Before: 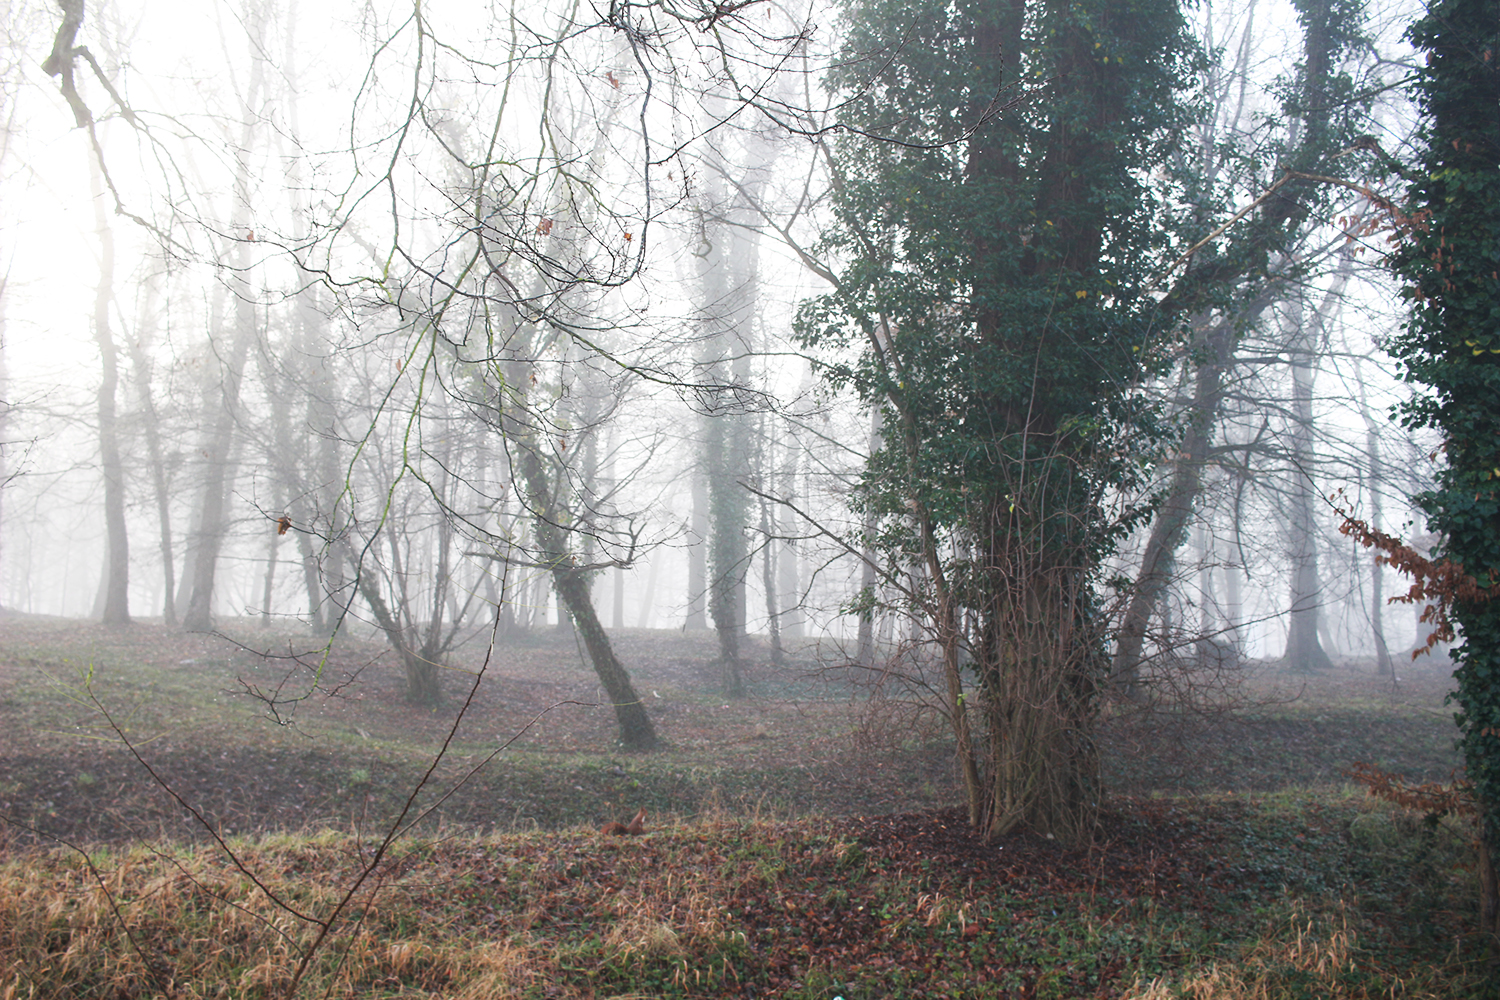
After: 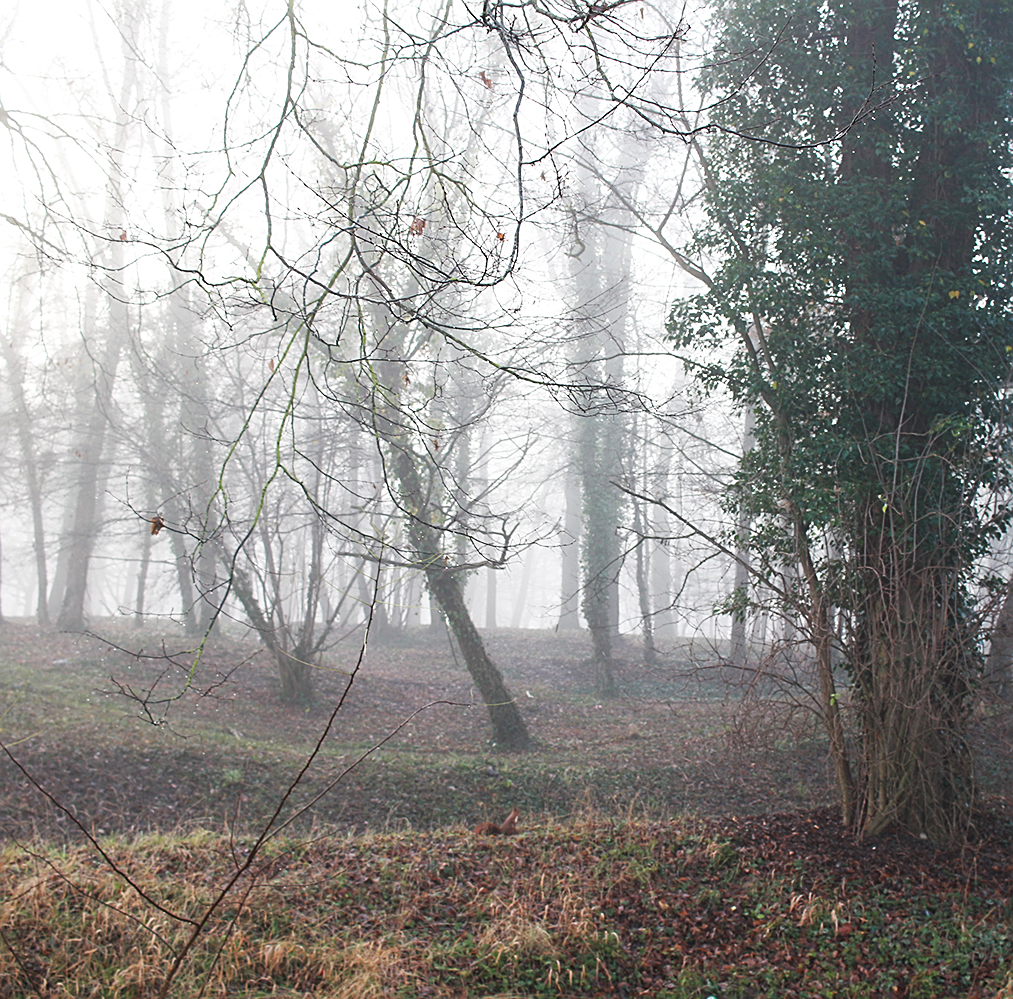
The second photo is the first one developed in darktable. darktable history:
sharpen: on, module defaults
crop and rotate: left 8.526%, right 23.886%
